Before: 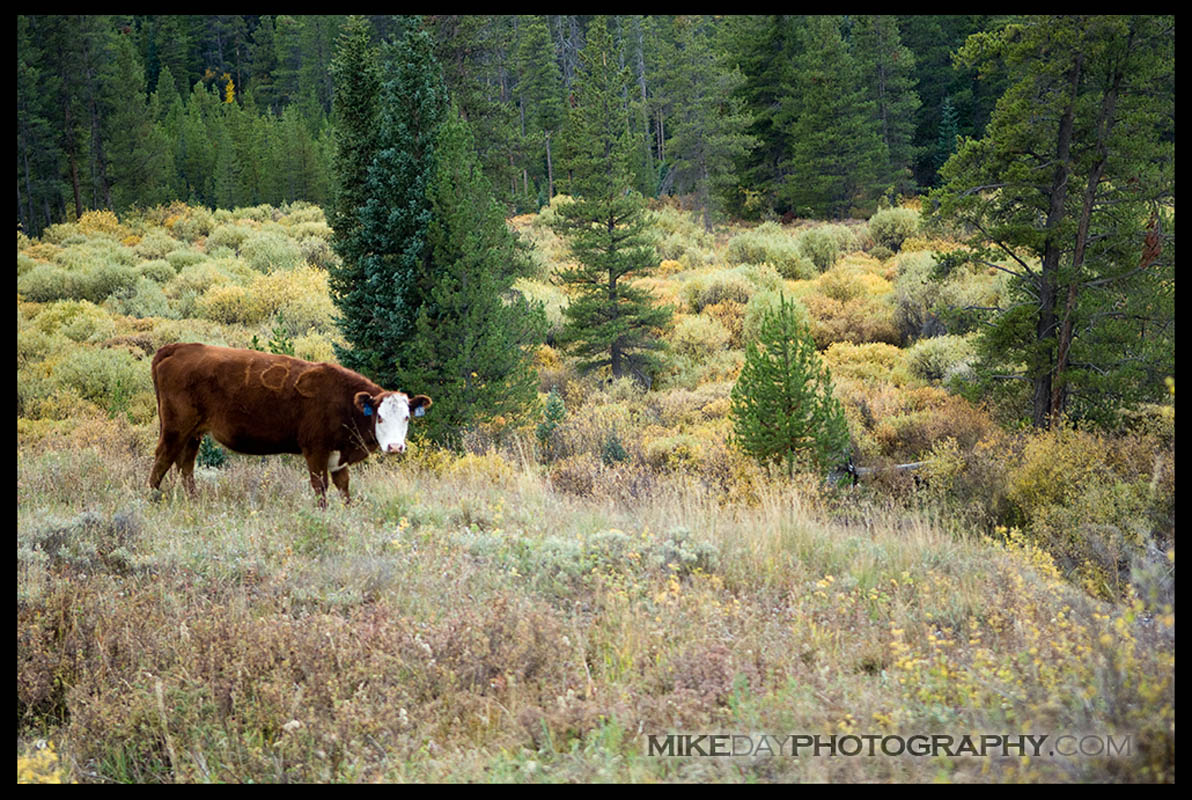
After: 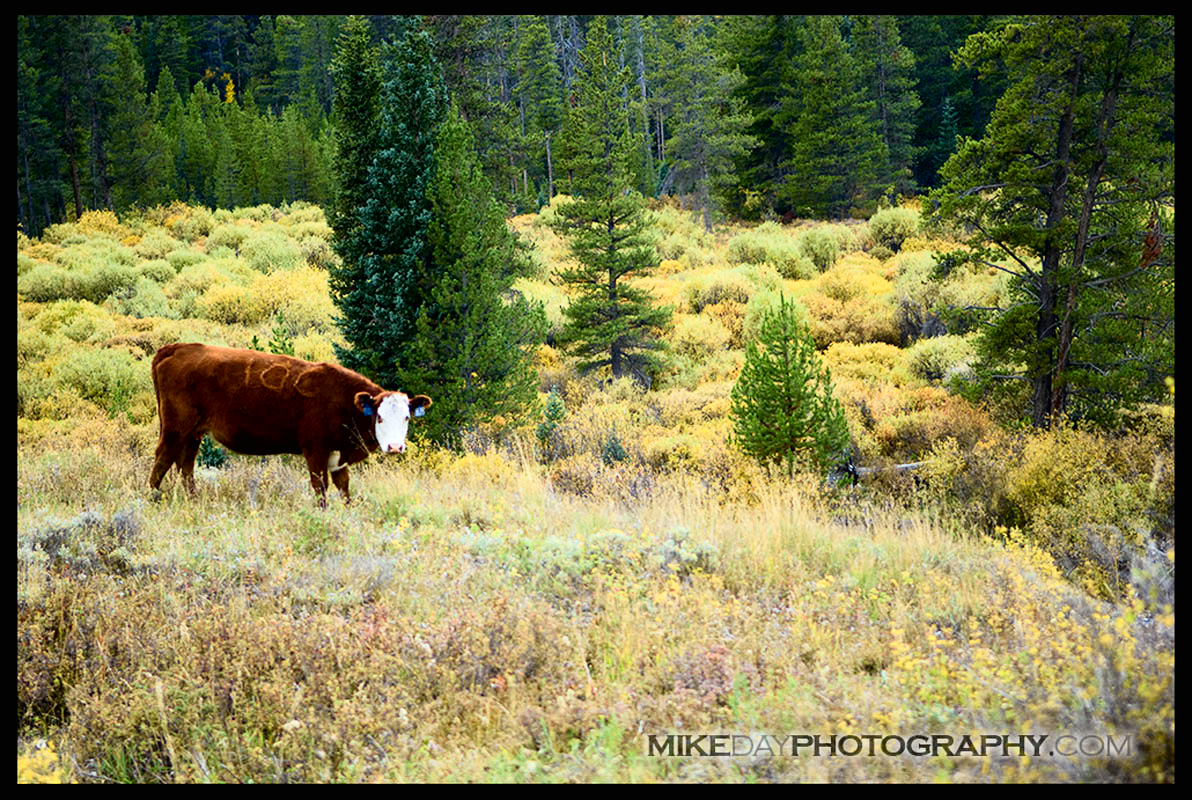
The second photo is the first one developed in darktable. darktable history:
tone curve: curves: ch0 [(0, 0.006) (0.046, 0.011) (0.13, 0.062) (0.338, 0.327) (0.494, 0.55) (0.728, 0.835) (1, 1)]; ch1 [(0, 0) (0.346, 0.324) (0.45, 0.431) (0.5, 0.5) (0.522, 0.517) (0.55, 0.57) (1, 1)]; ch2 [(0, 0) (0.453, 0.418) (0.5, 0.5) (0.526, 0.524) (0.554, 0.598) (0.622, 0.679) (0.707, 0.761) (1, 1)], color space Lab, independent channels, preserve colors none
